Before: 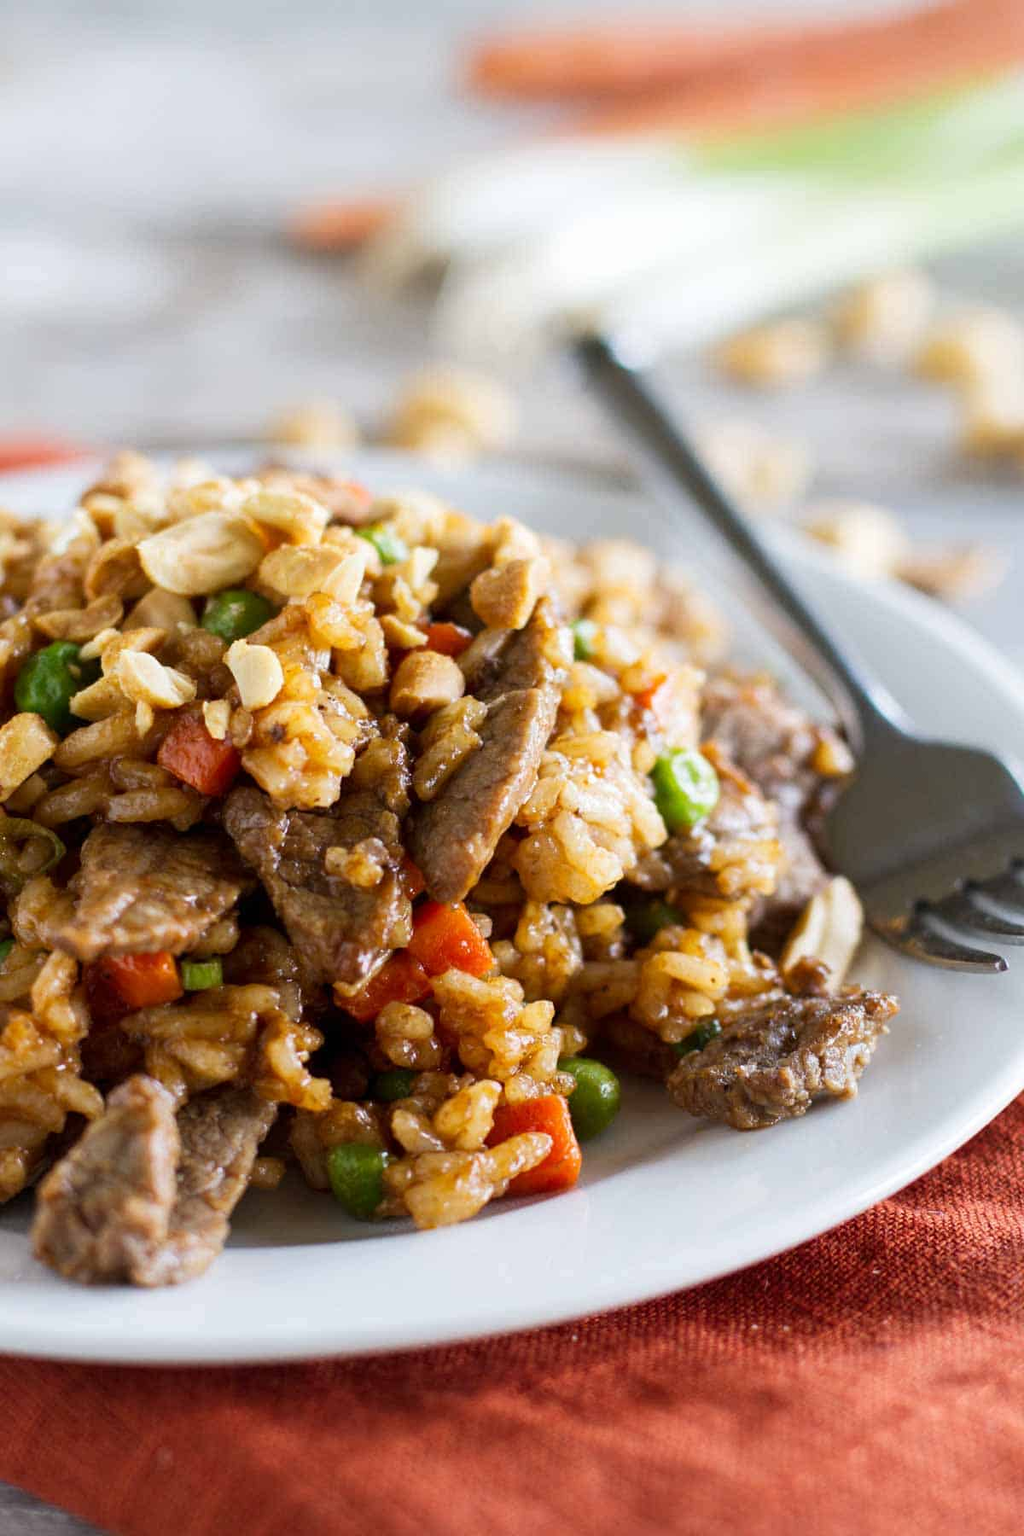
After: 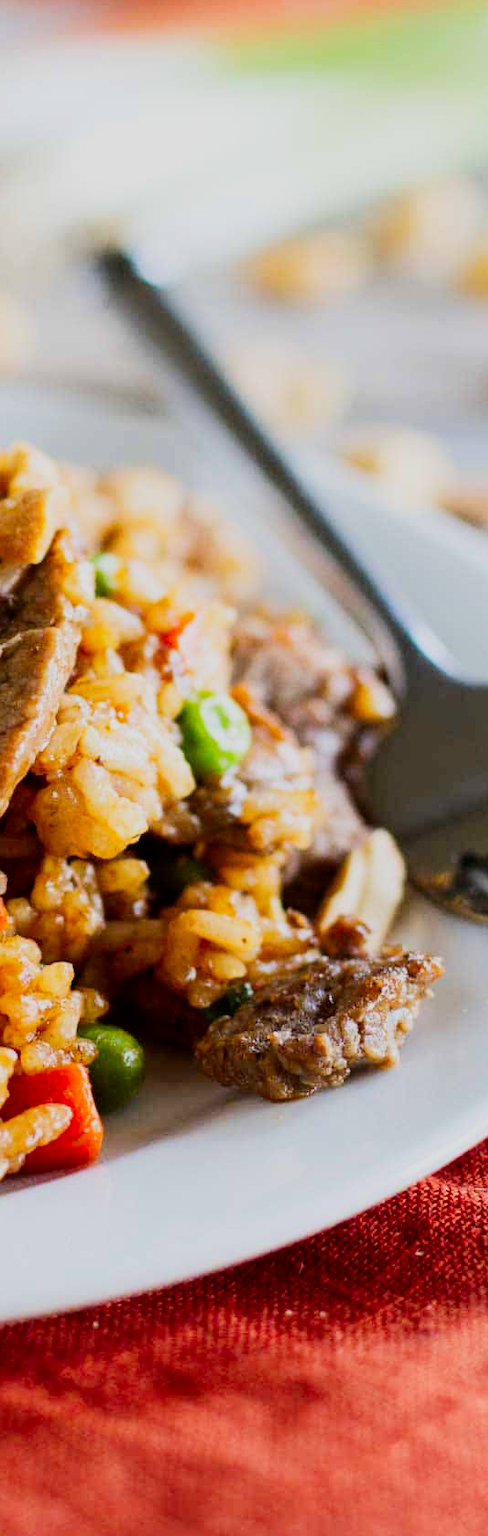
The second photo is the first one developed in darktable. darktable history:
crop: left 47.462%, top 6.821%, right 8.115%
contrast brightness saturation: contrast 0.16, saturation 0.331
tone equalizer: on, module defaults
filmic rgb: black relative exposure -7.65 EV, white relative exposure 4.56 EV, hardness 3.61
